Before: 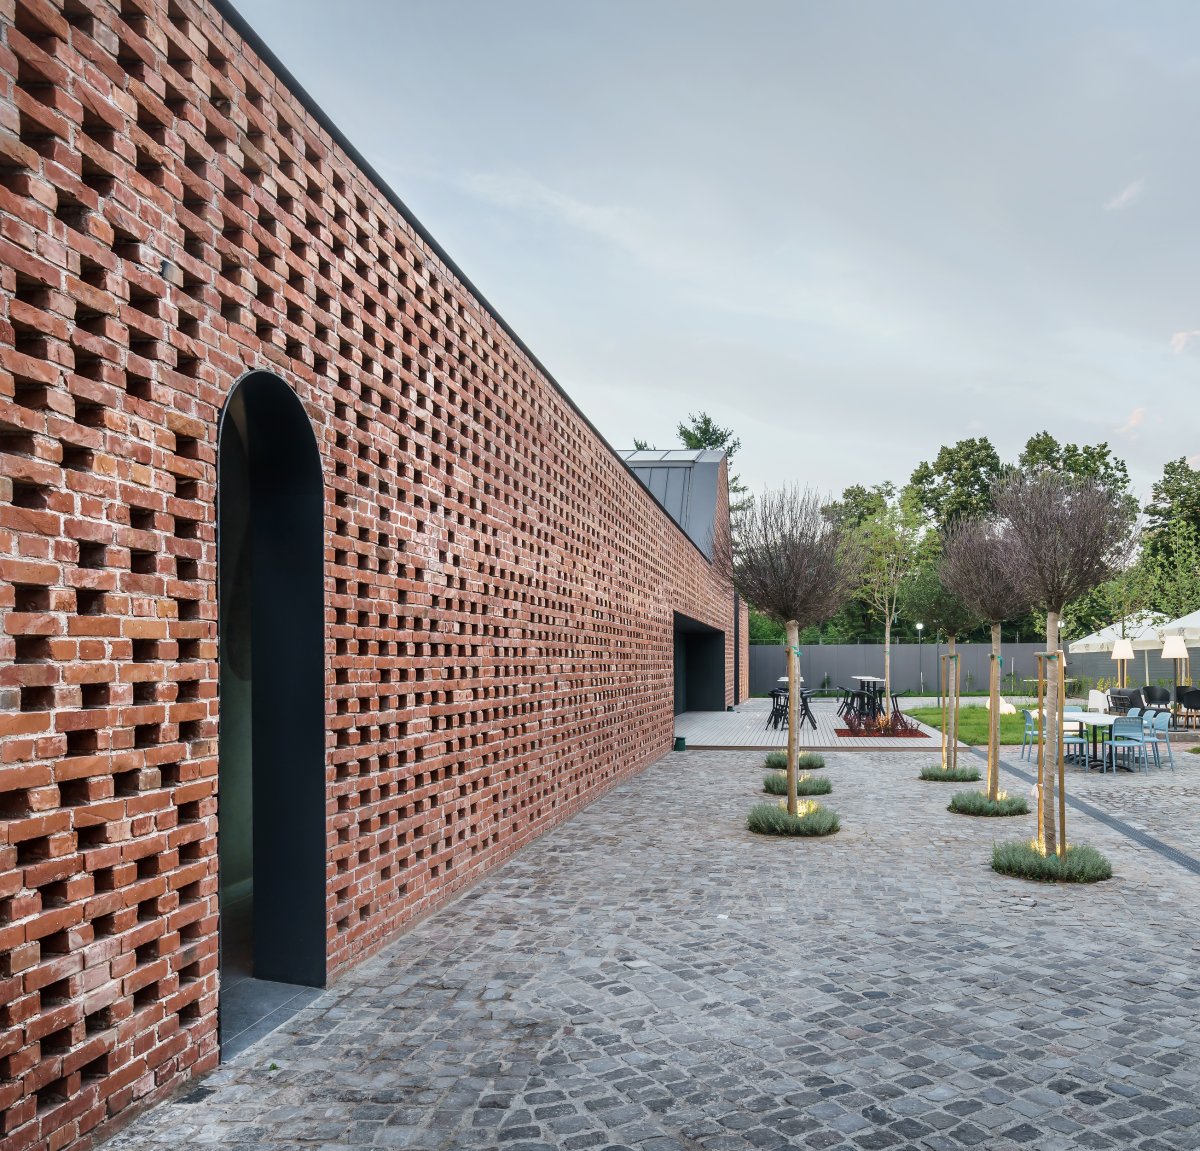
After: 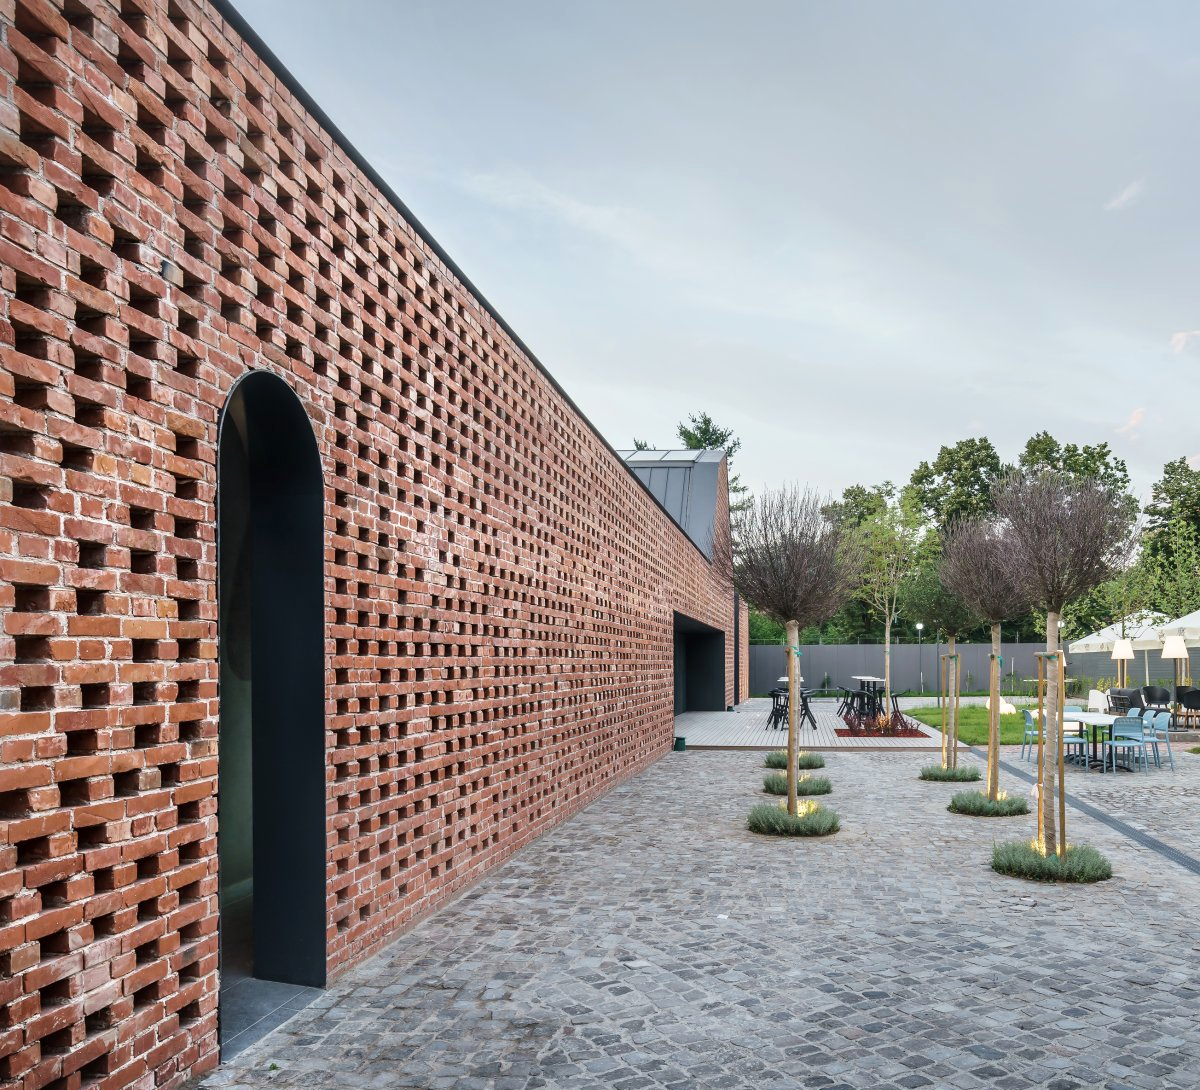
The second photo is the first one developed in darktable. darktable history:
crop and rotate: top 0.003%, bottom 5.262%
exposure: exposure 0.086 EV, compensate exposure bias true, compensate highlight preservation false
